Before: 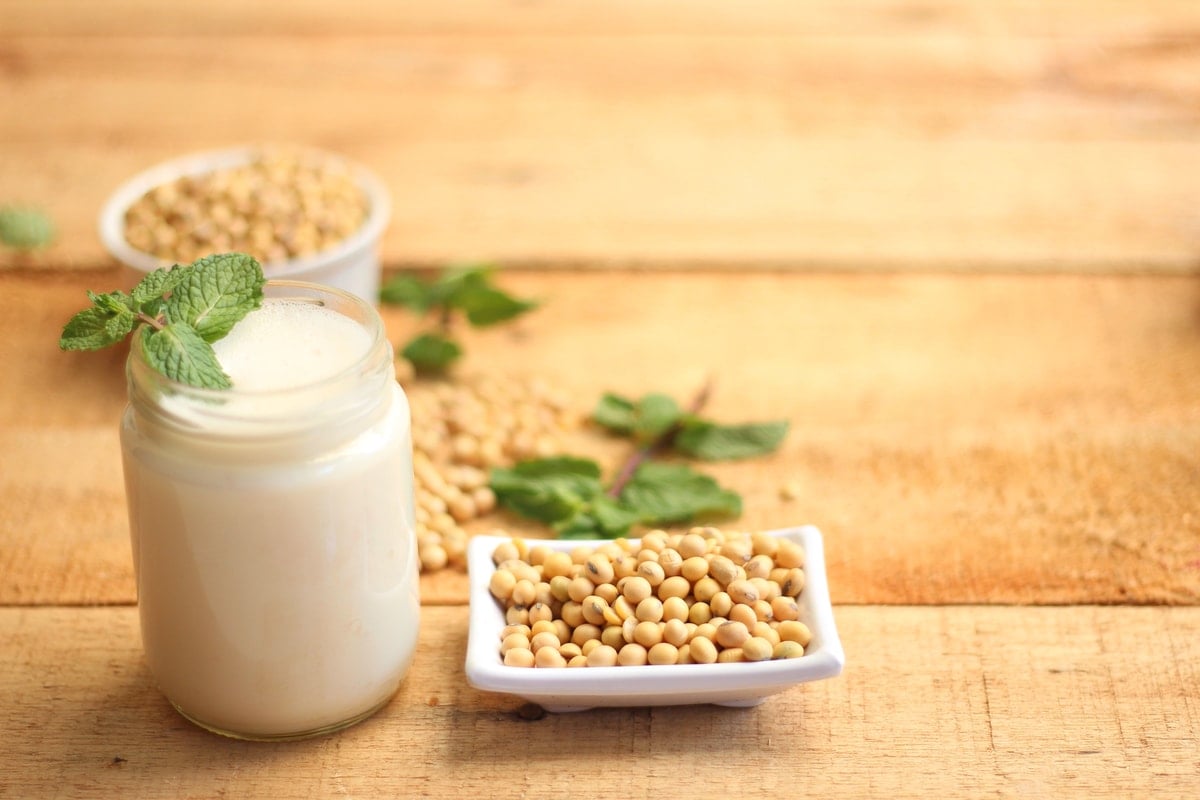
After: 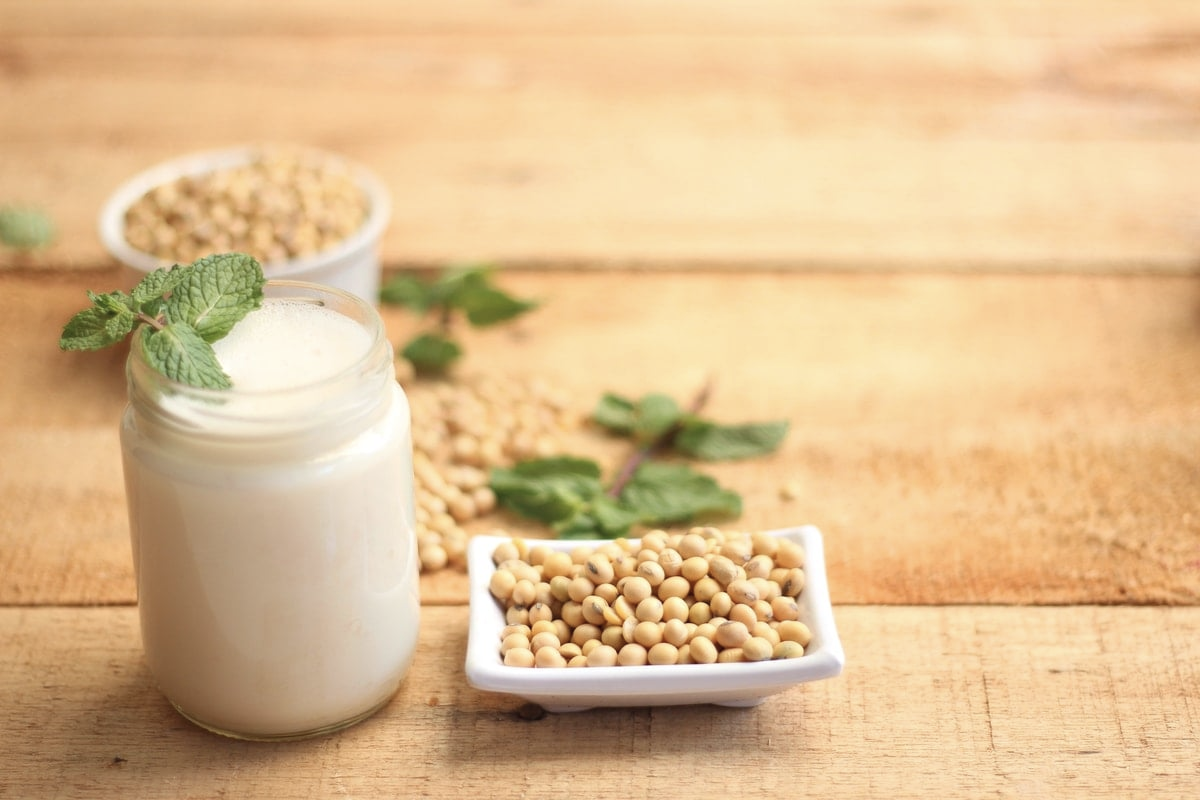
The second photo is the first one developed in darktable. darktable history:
color correction: highlights b* 0.059, saturation 0.792
